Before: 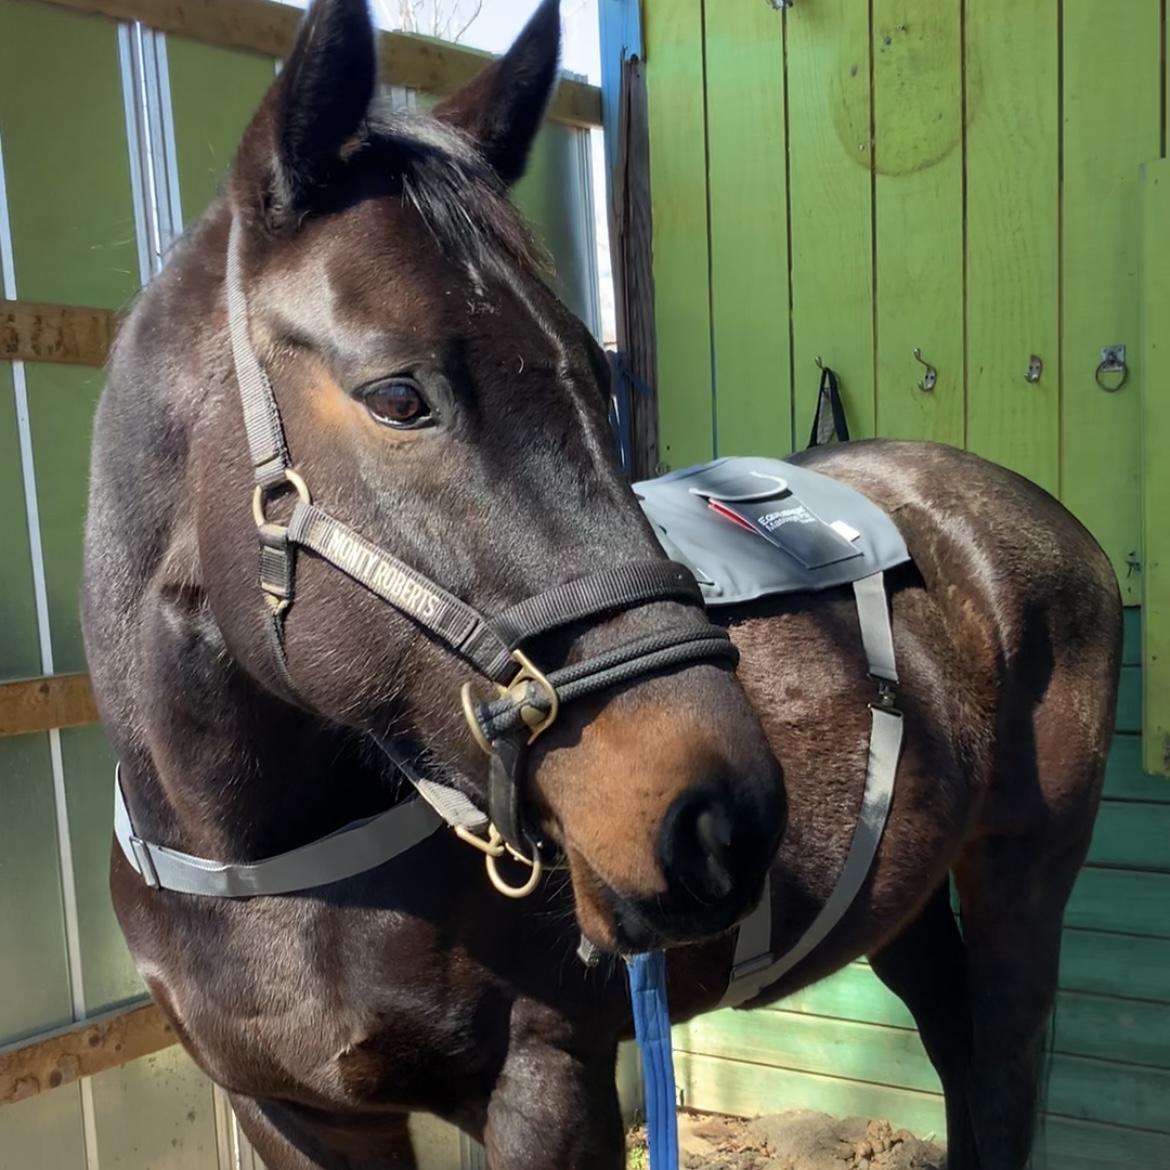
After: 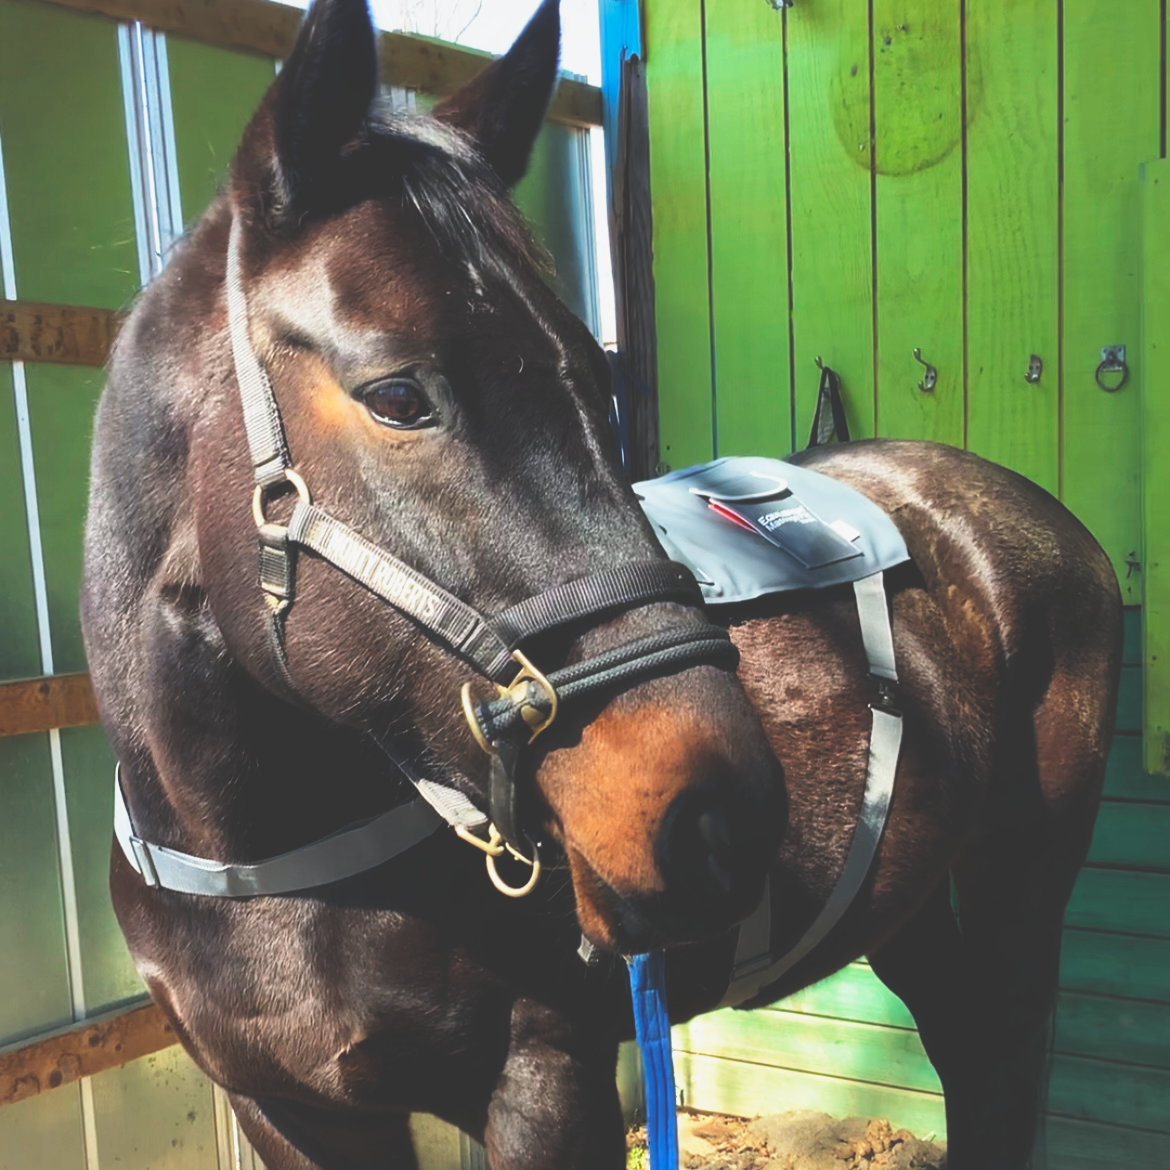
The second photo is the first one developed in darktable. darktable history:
haze removal: strength -0.095, compatibility mode true, adaptive false
base curve: curves: ch0 [(0, 0.036) (0.007, 0.037) (0.604, 0.887) (1, 1)], preserve colors none
shadows and highlights: shadows -19.97, white point adjustment -1.83, highlights -35.13
